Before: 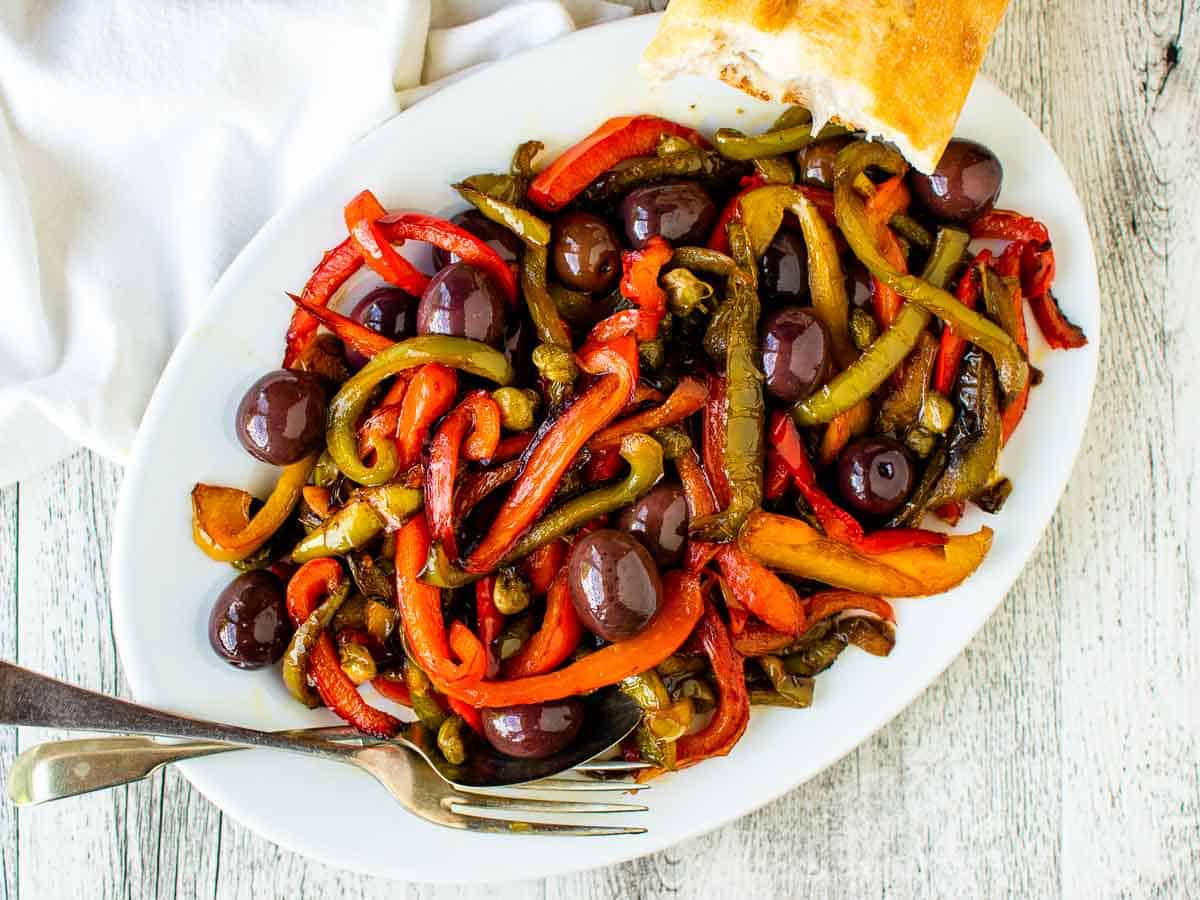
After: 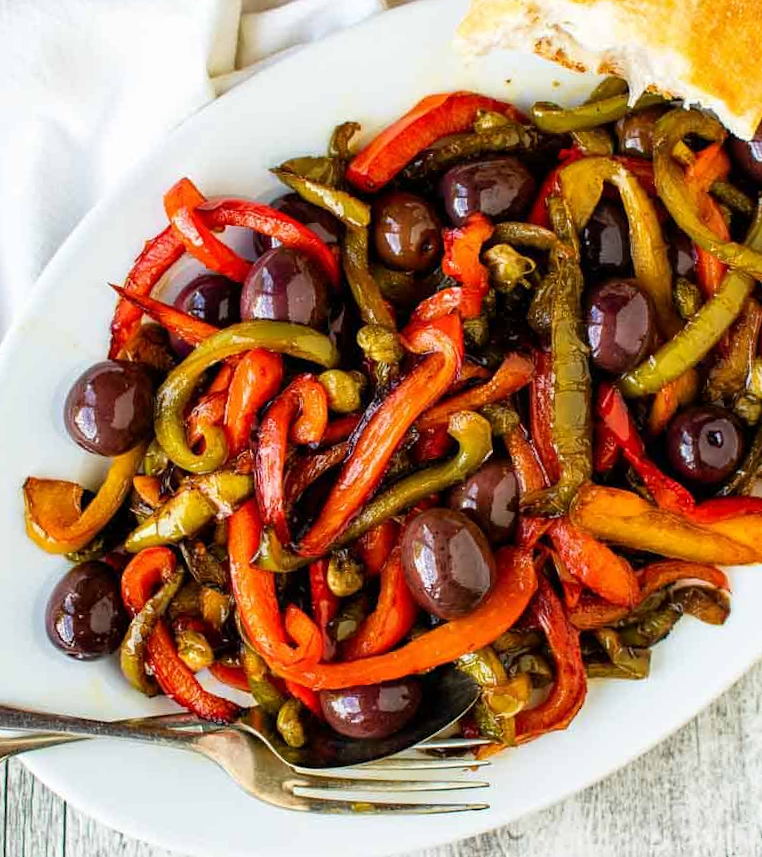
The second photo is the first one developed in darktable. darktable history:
crop and rotate: left 12.673%, right 20.66%
rotate and perspective: rotation -2.12°, lens shift (vertical) 0.009, lens shift (horizontal) -0.008, automatic cropping original format, crop left 0.036, crop right 0.964, crop top 0.05, crop bottom 0.959
